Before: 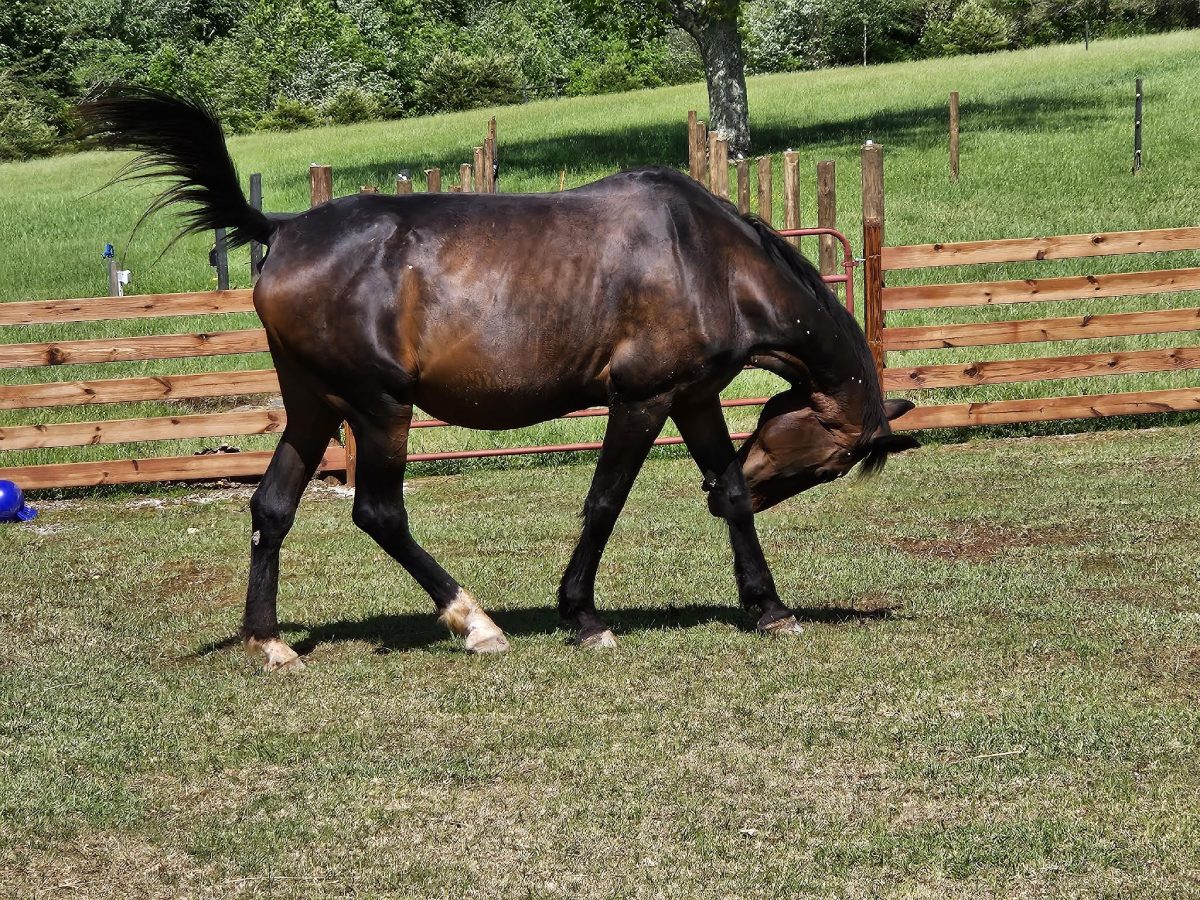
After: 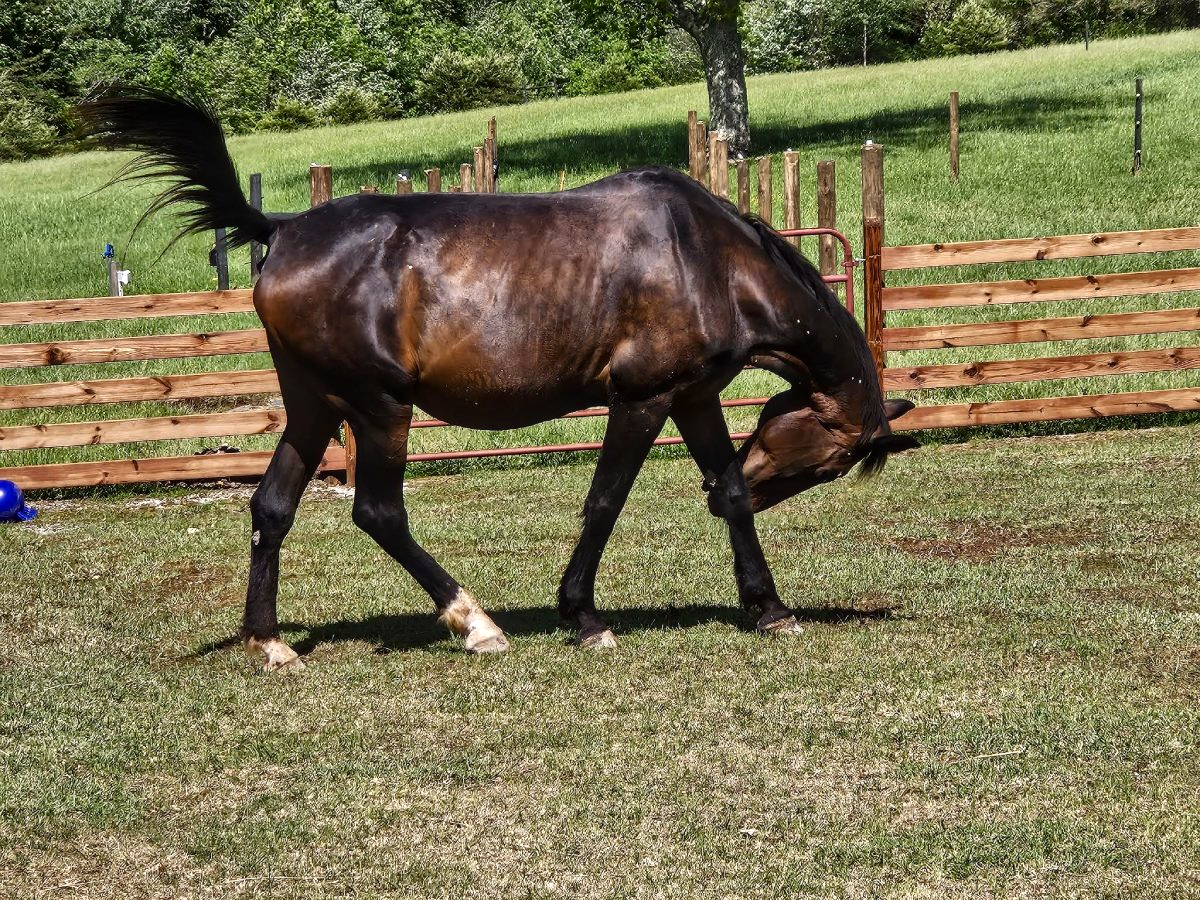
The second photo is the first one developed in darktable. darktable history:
color balance rgb: shadows lift › chroma 1%, shadows lift › hue 28.8°, power › hue 60°, highlights gain › chroma 1%, highlights gain › hue 60°, global offset › luminance 0.25%, perceptual saturation grading › highlights -20%, perceptual saturation grading › shadows 20%, perceptual brilliance grading › highlights 5%, perceptual brilliance grading › shadows -10%, global vibrance 19.67%
local contrast: on, module defaults
contrast brightness saturation: contrast 0.08, saturation 0.02
